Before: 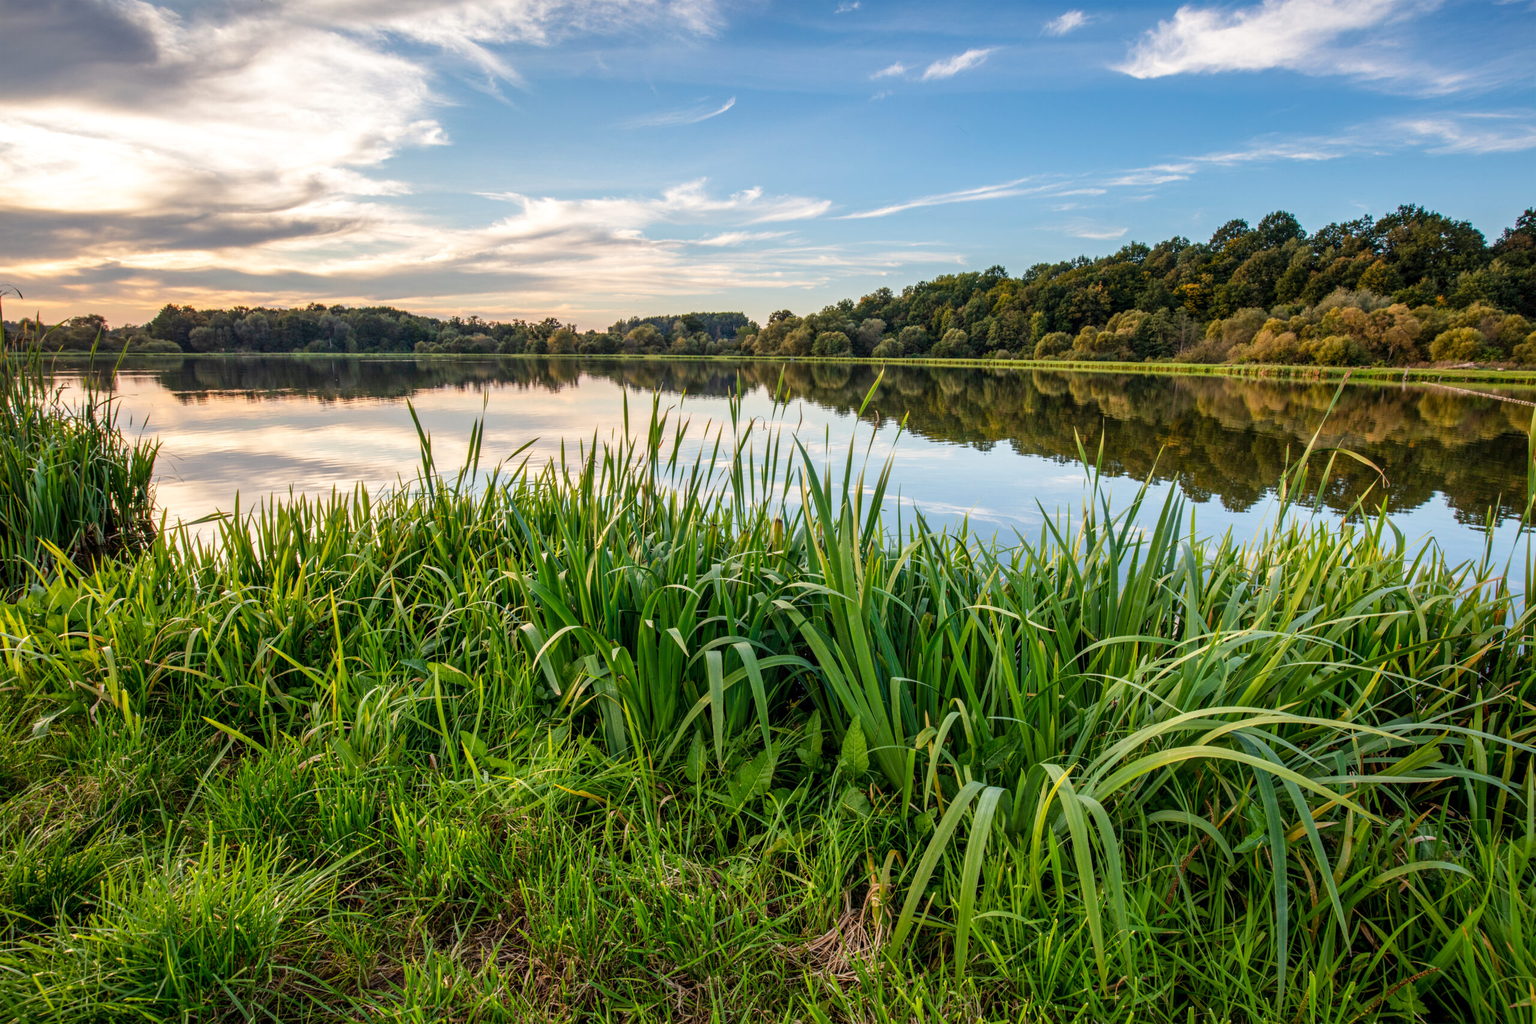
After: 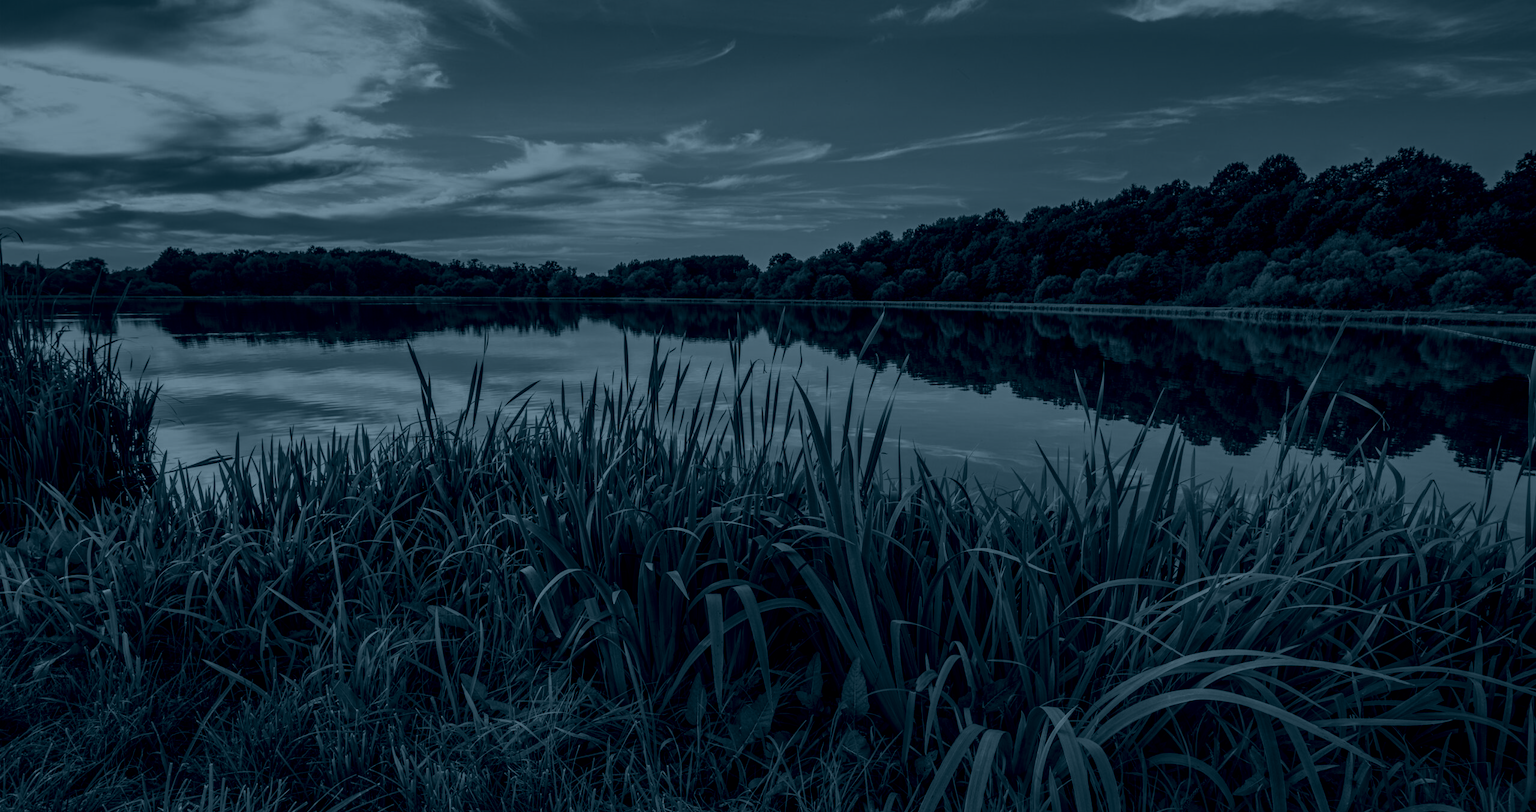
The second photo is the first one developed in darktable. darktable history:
contrast brightness saturation: brightness -0.25, saturation 0.2
colorize: hue 194.4°, saturation 29%, source mix 61.75%, lightness 3.98%, version 1
crop and rotate: top 5.667%, bottom 14.937%
base curve: curves: ch0 [(0, 0) (0.74, 0.67) (1, 1)]
